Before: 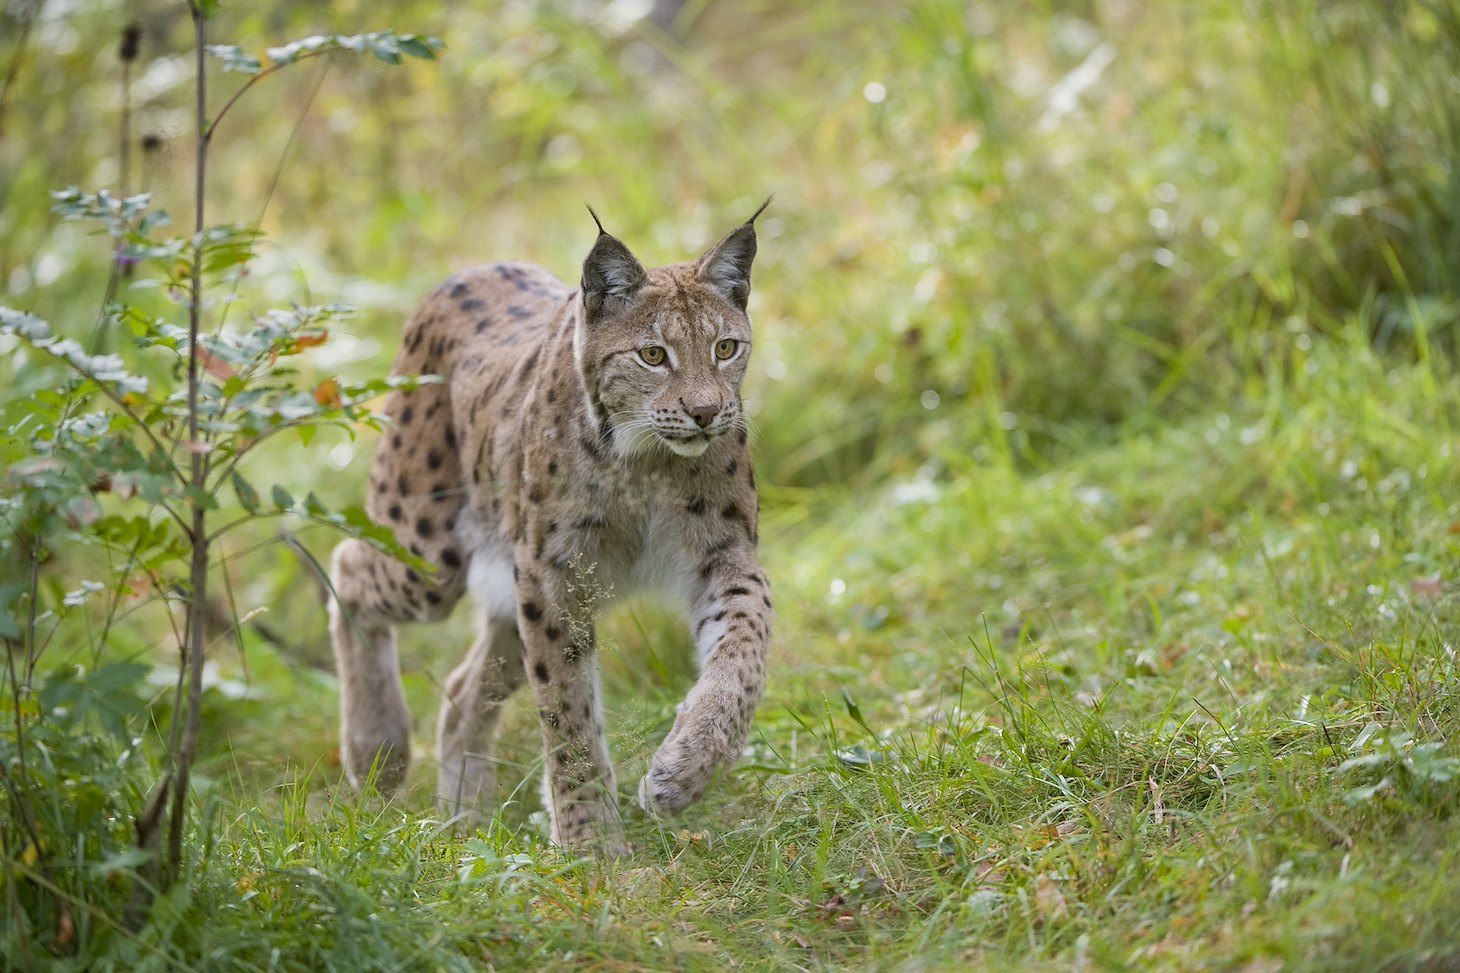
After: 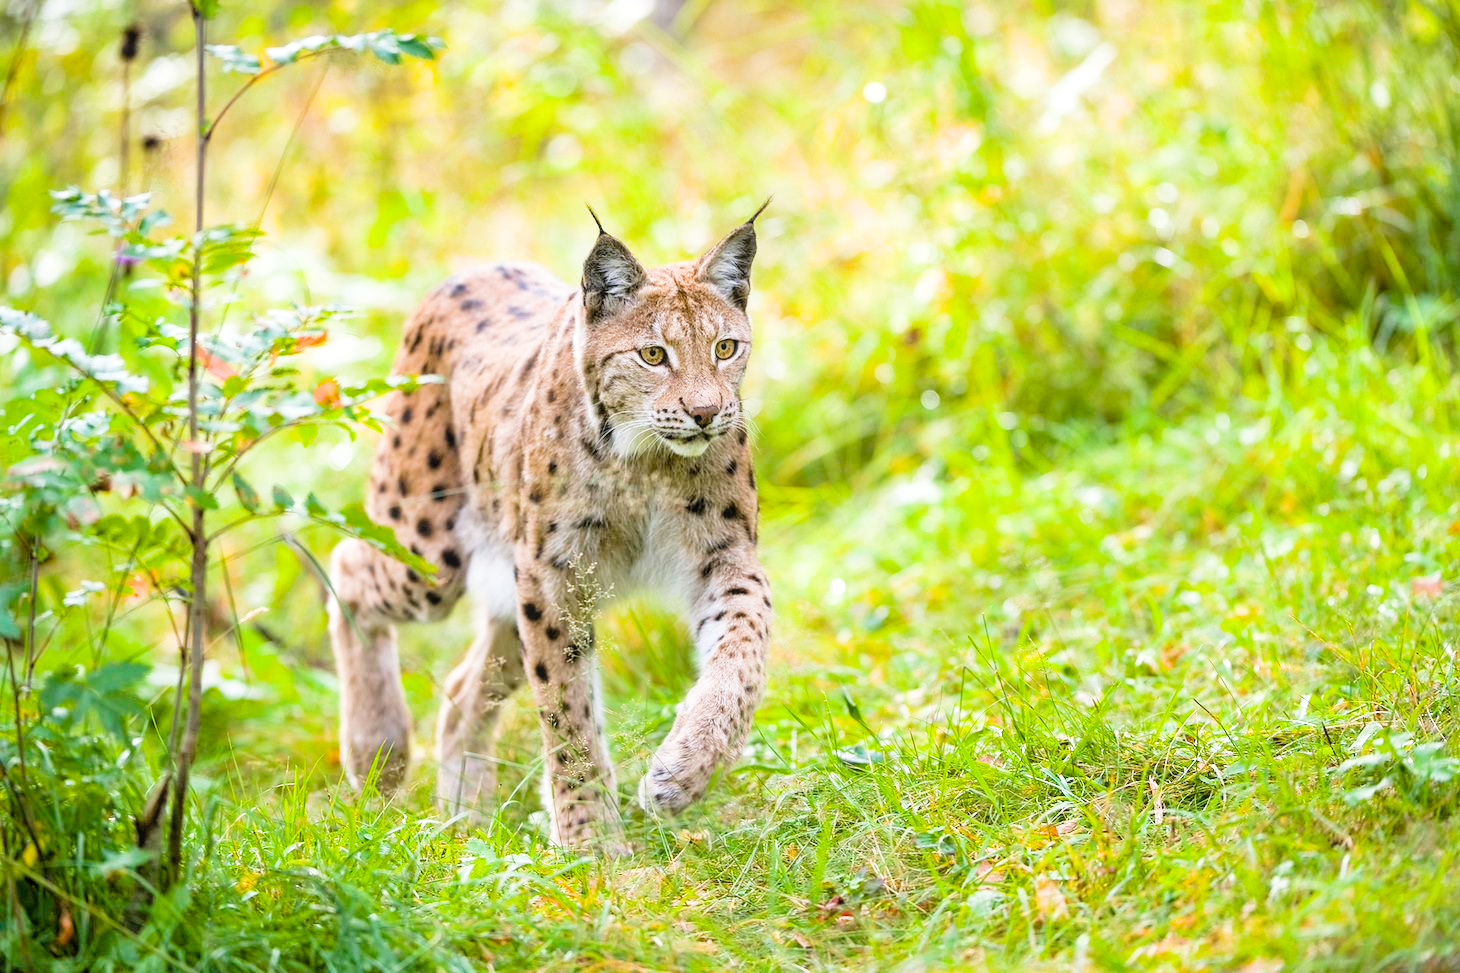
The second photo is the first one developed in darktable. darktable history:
local contrast: detail 110%
color balance rgb: perceptual saturation grading › global saturation 20%, global vibrance 20%
exposure: black level correction 0, exposure 1.2 EV, compensate highlight preservation false
filmic rgb: black relative exposure -5 EV, white relative exposure 3.5 EV, hardness 3.19, contrast 1.3, highlights saturation mix -50%
